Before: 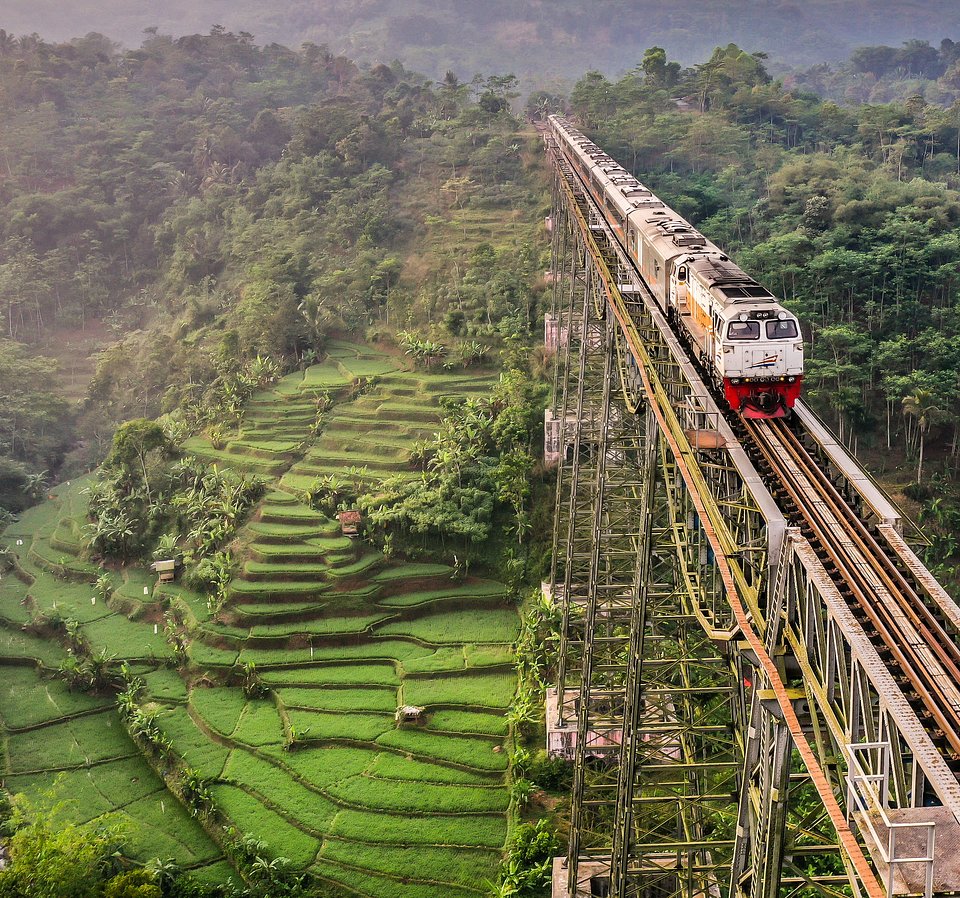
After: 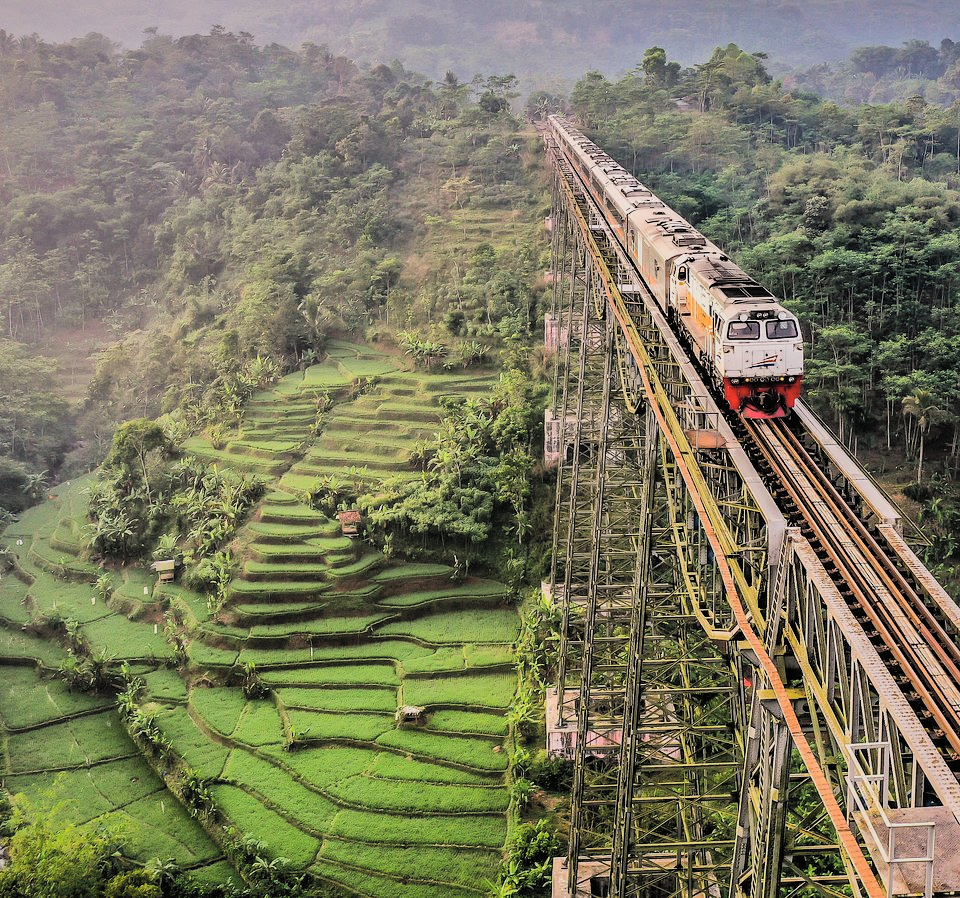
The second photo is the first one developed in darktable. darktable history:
contrast brightness saturation: brightness 0.13
filmic rgb: hardness 4.17, contrast 1.364, color science v6 (2022)
shadows and highlights: on, module defaults
